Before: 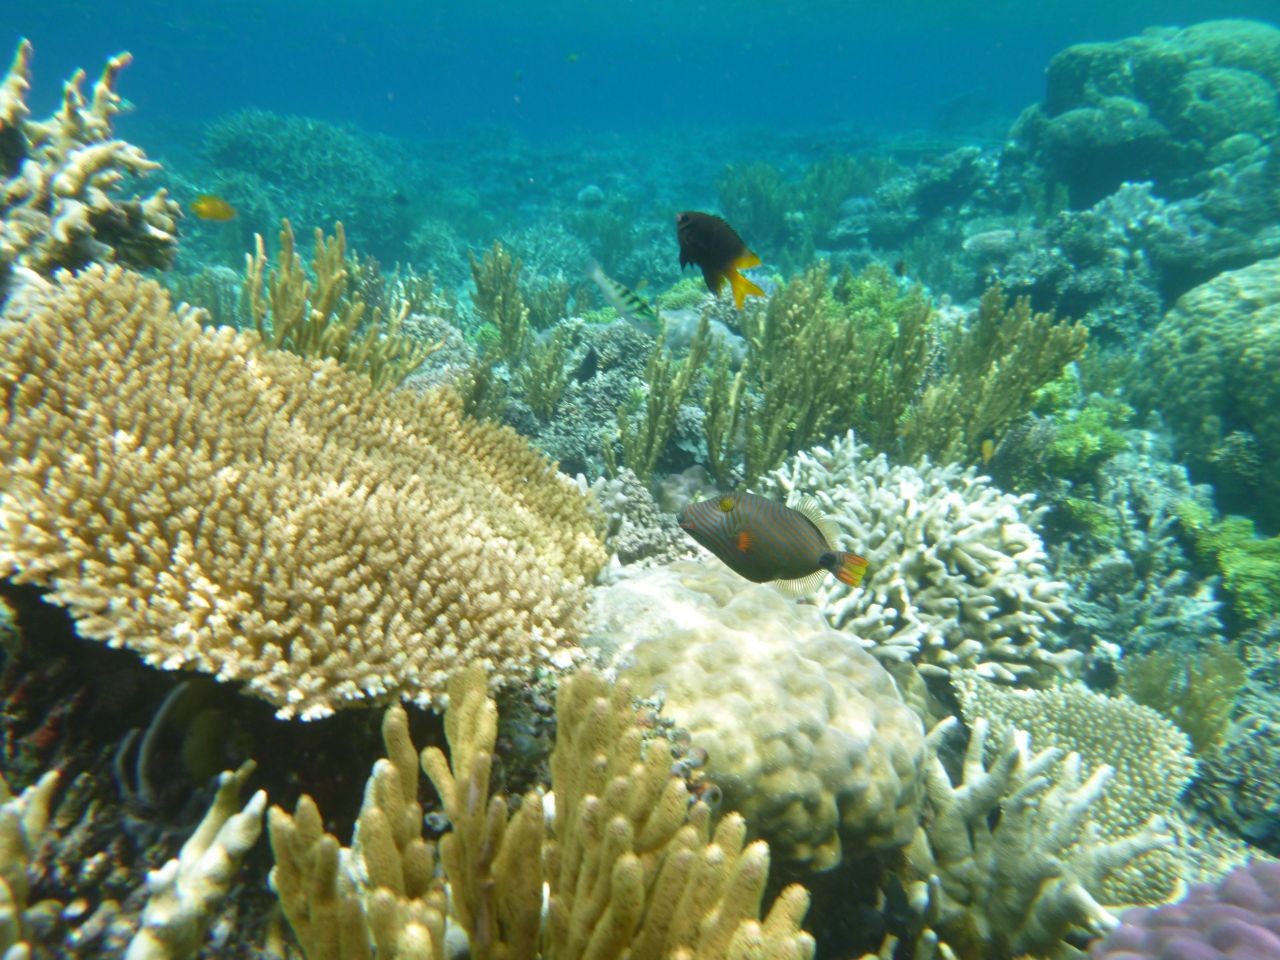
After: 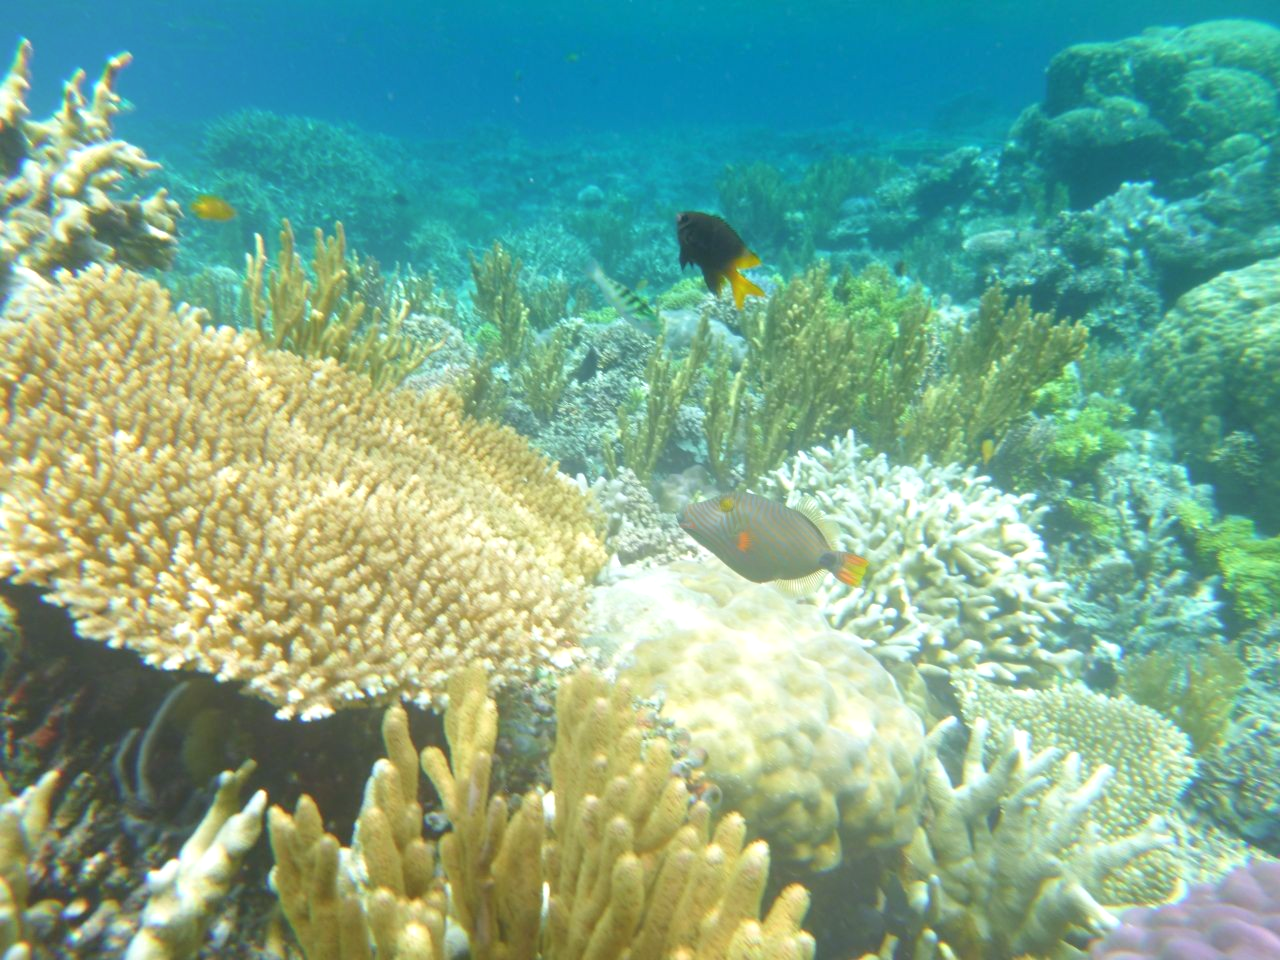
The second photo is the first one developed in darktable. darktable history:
levels: levels [0, 0.474, 0.947]
shadows and highlights: shadows 32, highlights -32, soften with gaussian
bloom: size 38%, threshold 95%, strength 30%
